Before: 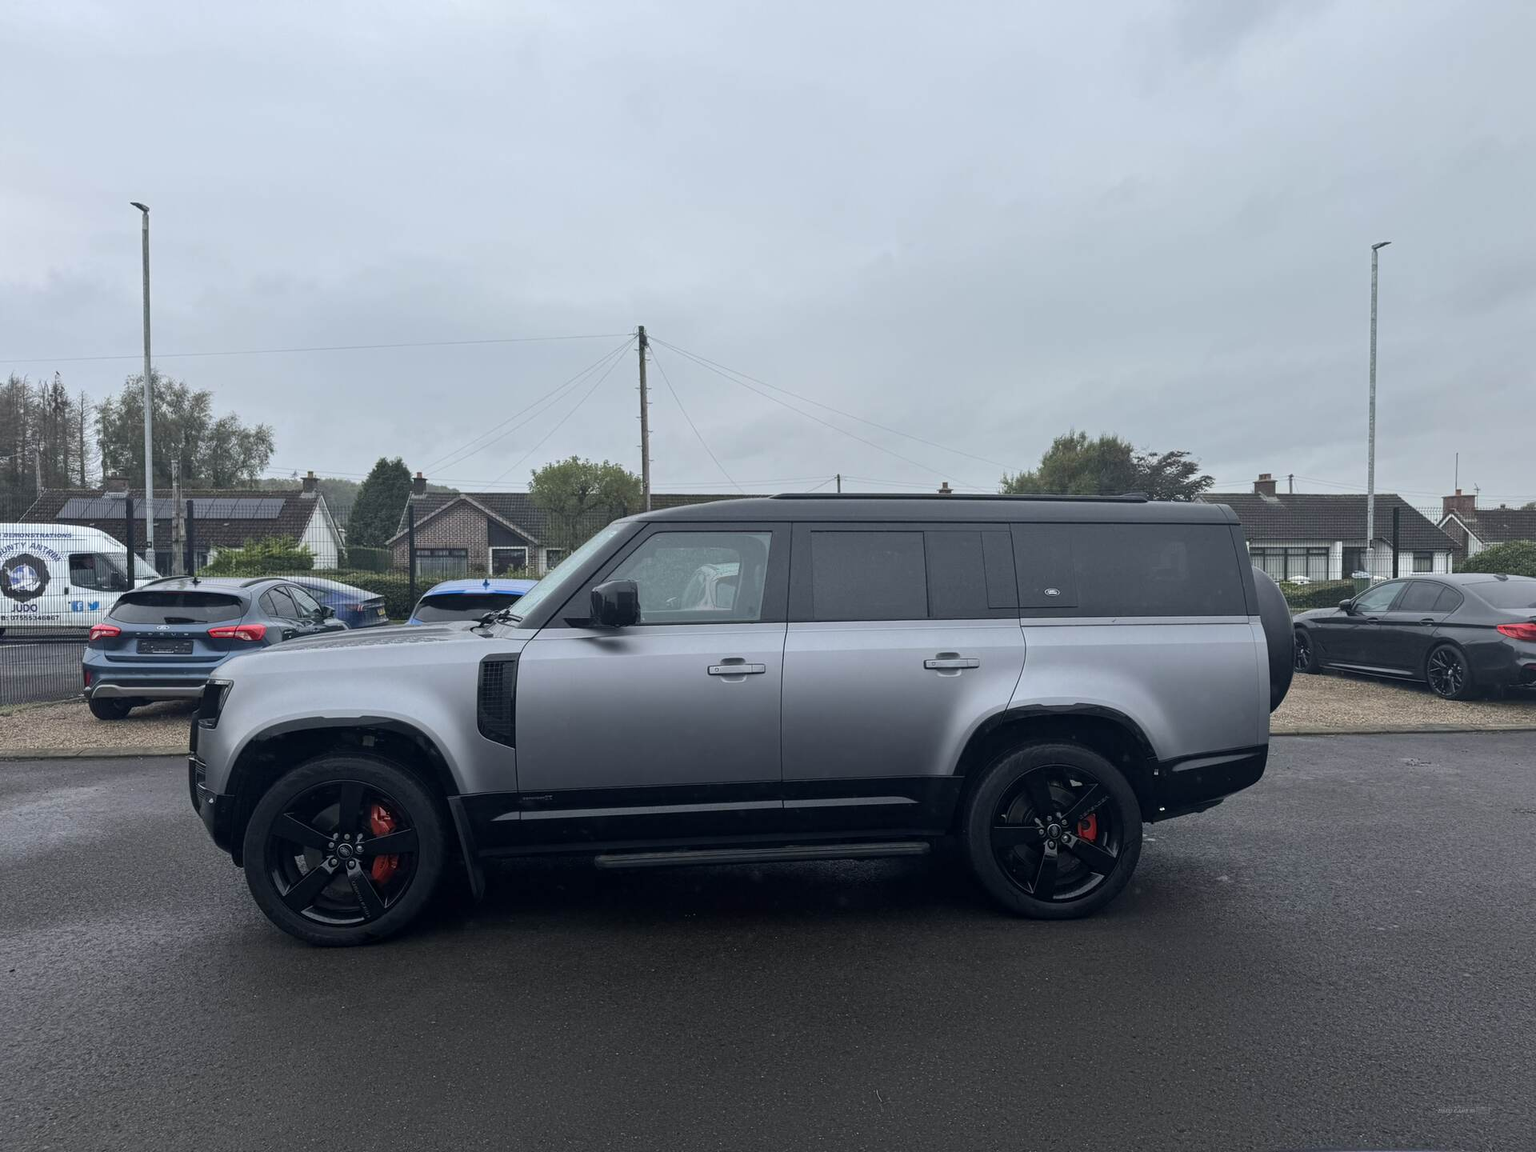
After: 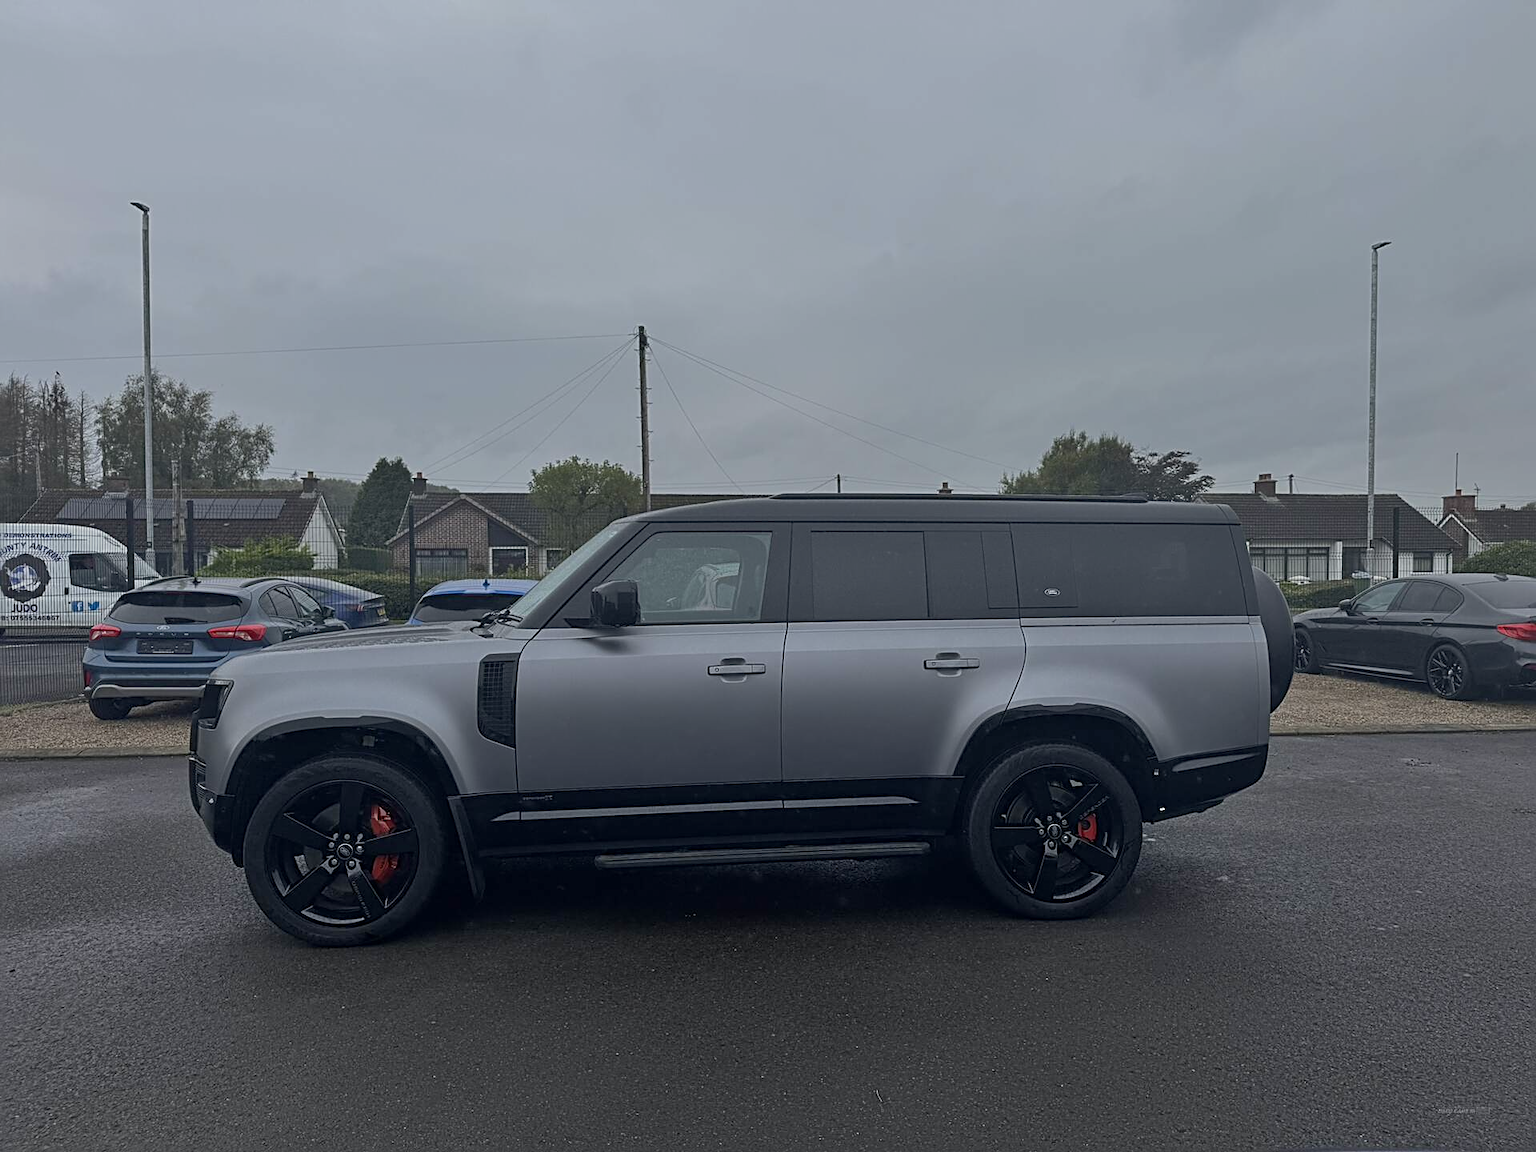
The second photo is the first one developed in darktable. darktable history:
tone equalizer: -8 EV -0.016 EV, -7 EV 0.025 EV, -6 EV -0.006 EV, -5 EV 0.006 EV, -4 EV -0.041 EV, -3 EV -0.24 EV, -2 EV -0.66 EV, -1 EV -0.969 EV, +0 EV -0.987 EV
exposure: exposure 0.201 EV, compensate highlight preservation false
sharpen: radius 2.531, amount 0.624
